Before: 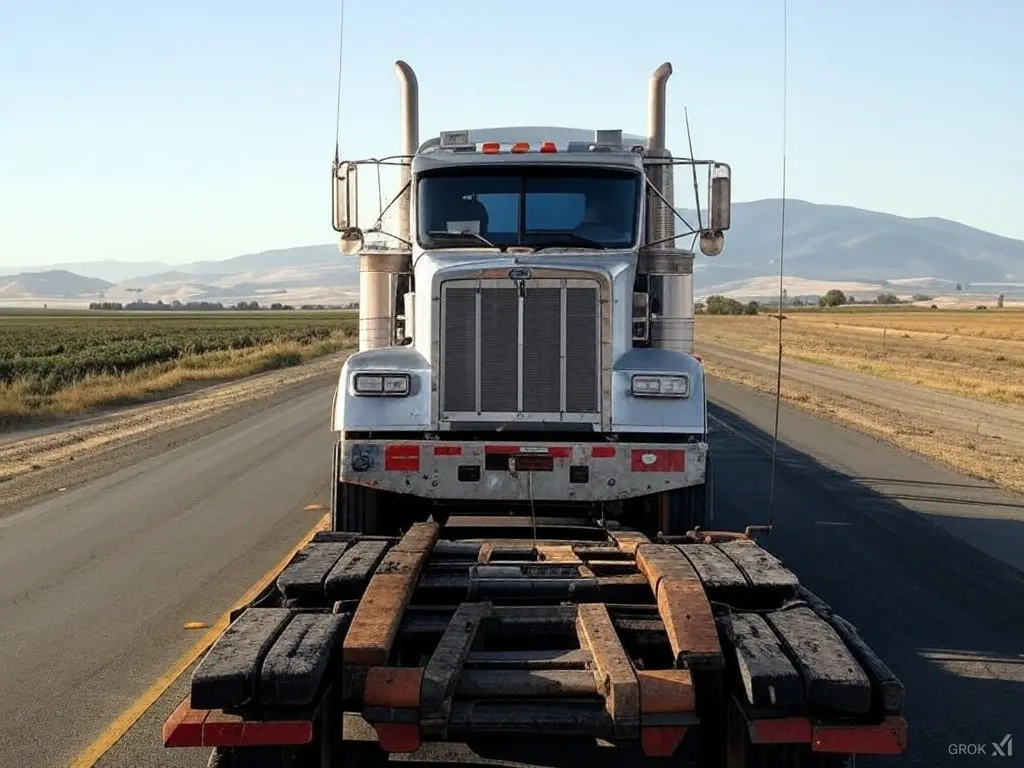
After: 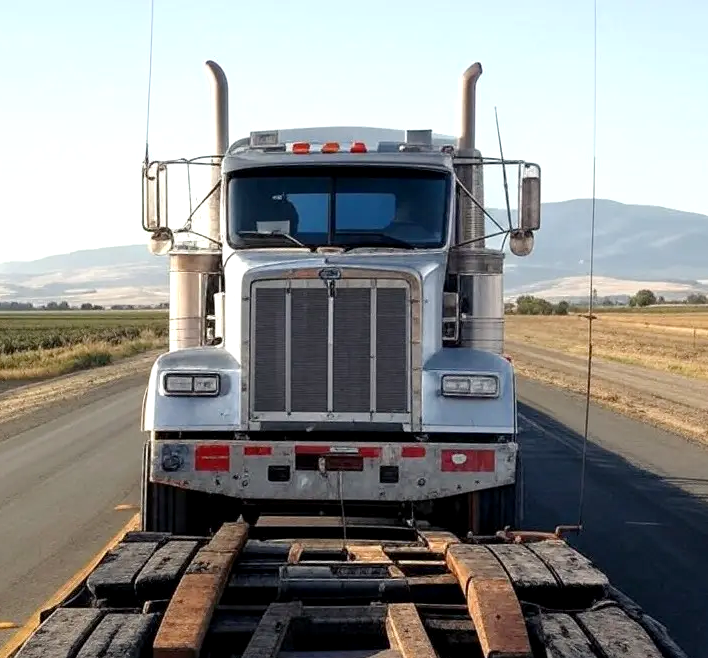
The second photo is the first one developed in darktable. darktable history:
crop: left 18.639%, right 12.13%, bottom 14.233%
color balance rgb: shadows lift › chroma 1.674%, shadows lift › hue 261.14°, perceptual saturation grading › global saturation -2.09%, perceptual saturation grading › highlights -7.692%, perceptual saturation grading › mid-tones 7.713%, perceptual saturation grading › shadows 4.805%
exposure: black level correction 0.002, exposure 0.296 EV, compensate highlight preservation false
